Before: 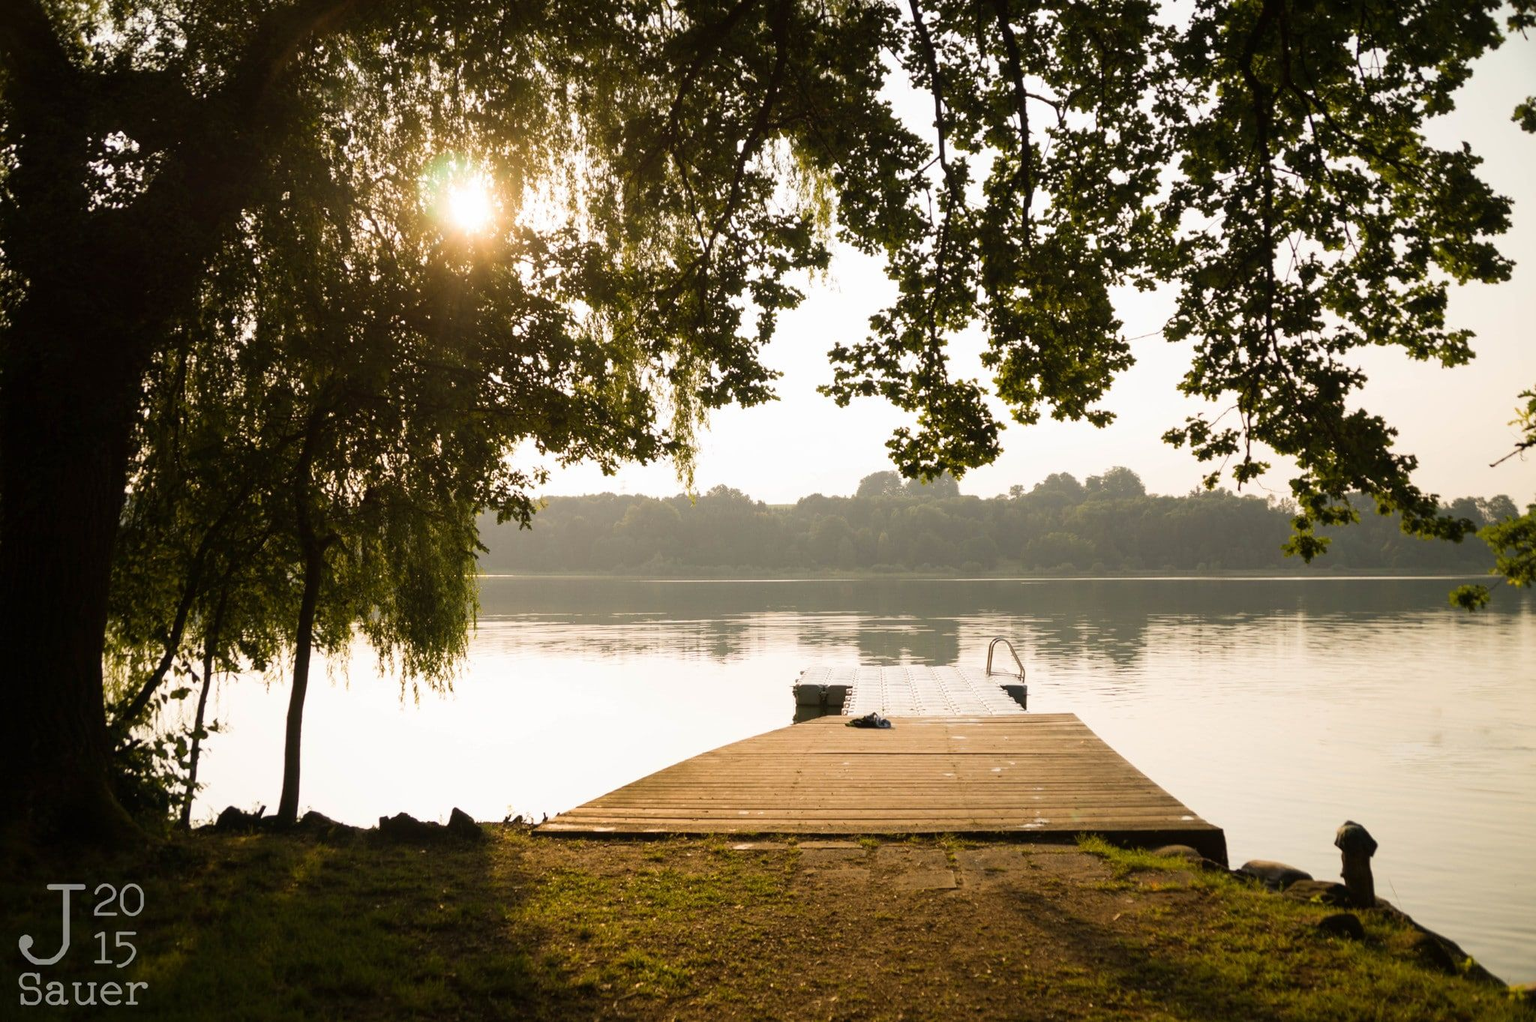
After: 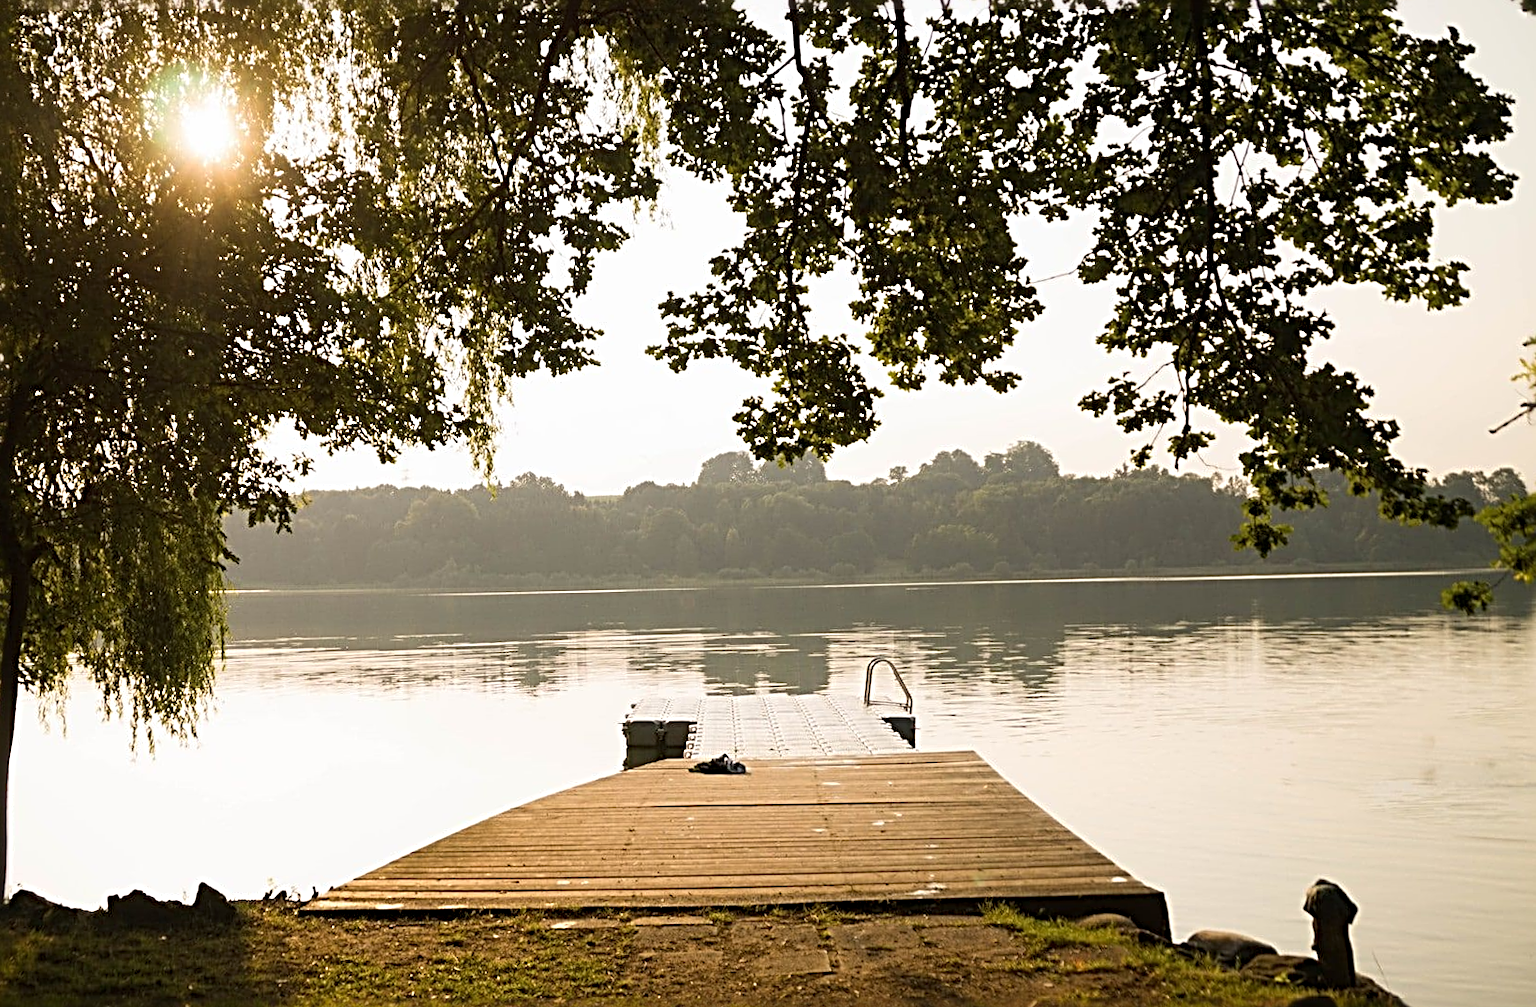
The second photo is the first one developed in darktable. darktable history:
rotate and perspective: rotation -1°, crop left 0.011, crop right 0.989, crop top 0.025, crop bottom 0.975
tone equalizer: on, module defaults
sharpen: radius 3.69, amount 0.928
crop: left 19.159%, top 9.58%, bottom 9.58%
